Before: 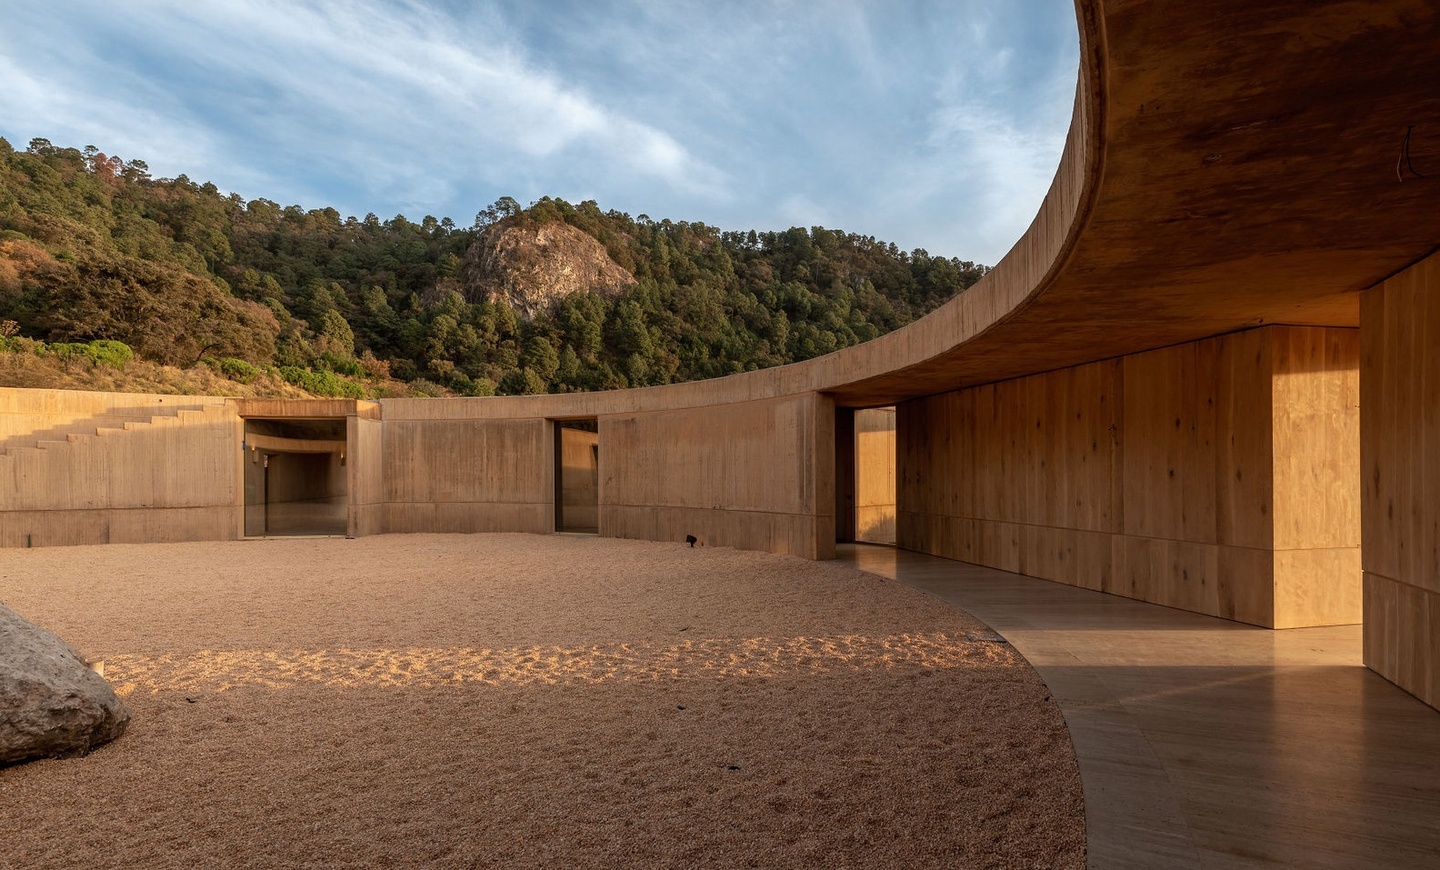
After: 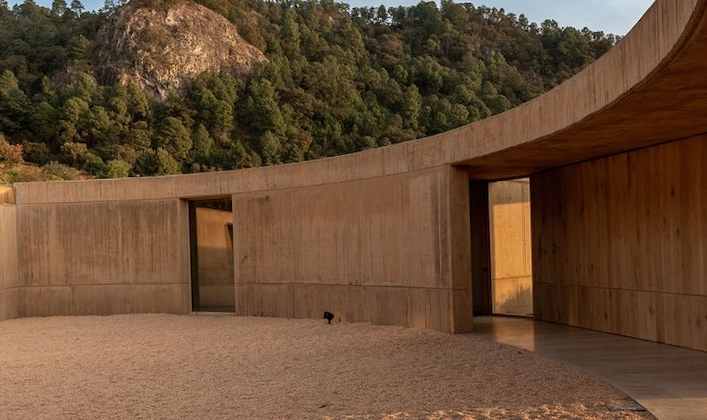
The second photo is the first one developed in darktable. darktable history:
crop: left 25%, top 25%, right 25%, bottom 25%
rotate and perspective: rotation -1.42°, crop left 0.016, crop right 0.984, crop top 0.035, crop bottom 0.965
